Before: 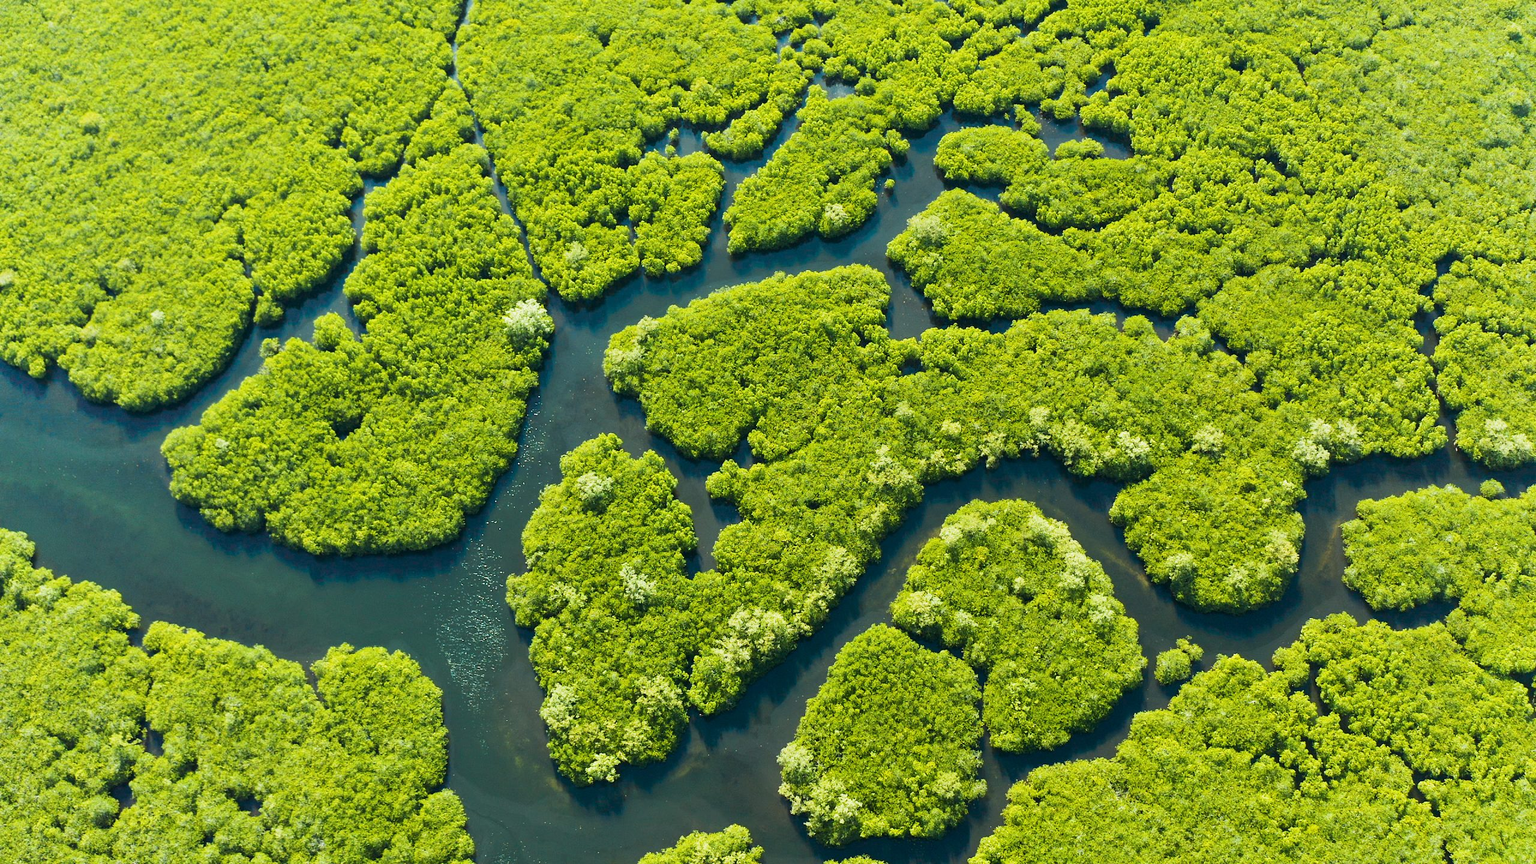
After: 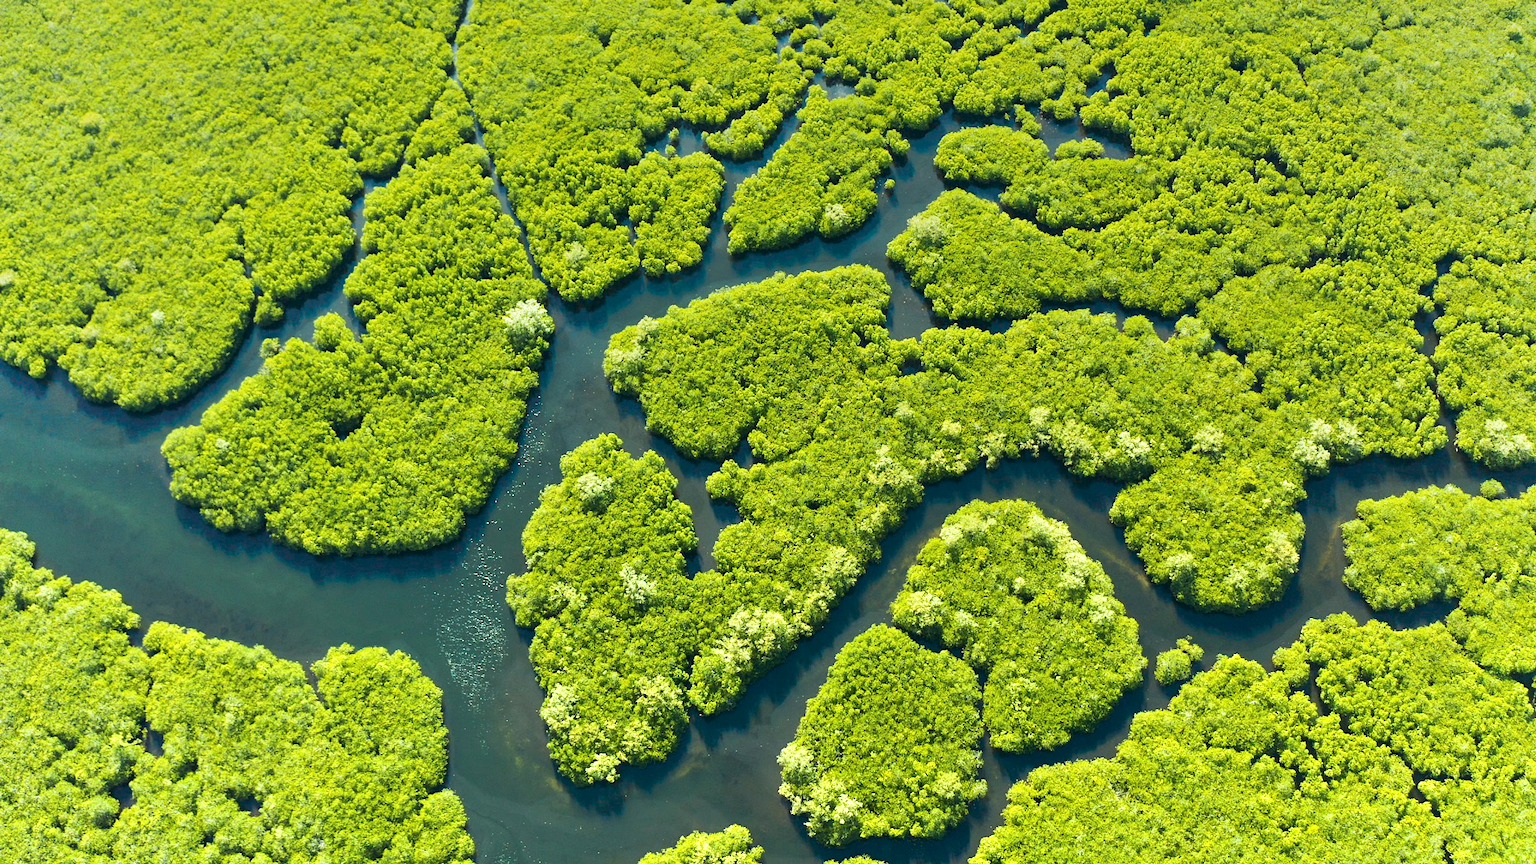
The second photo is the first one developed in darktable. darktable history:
exposure: black level correction 0.001, exposure 0.5 EV, compensate exposure bias true, compensate highlight preservation false
graduated density: on, module defaults
